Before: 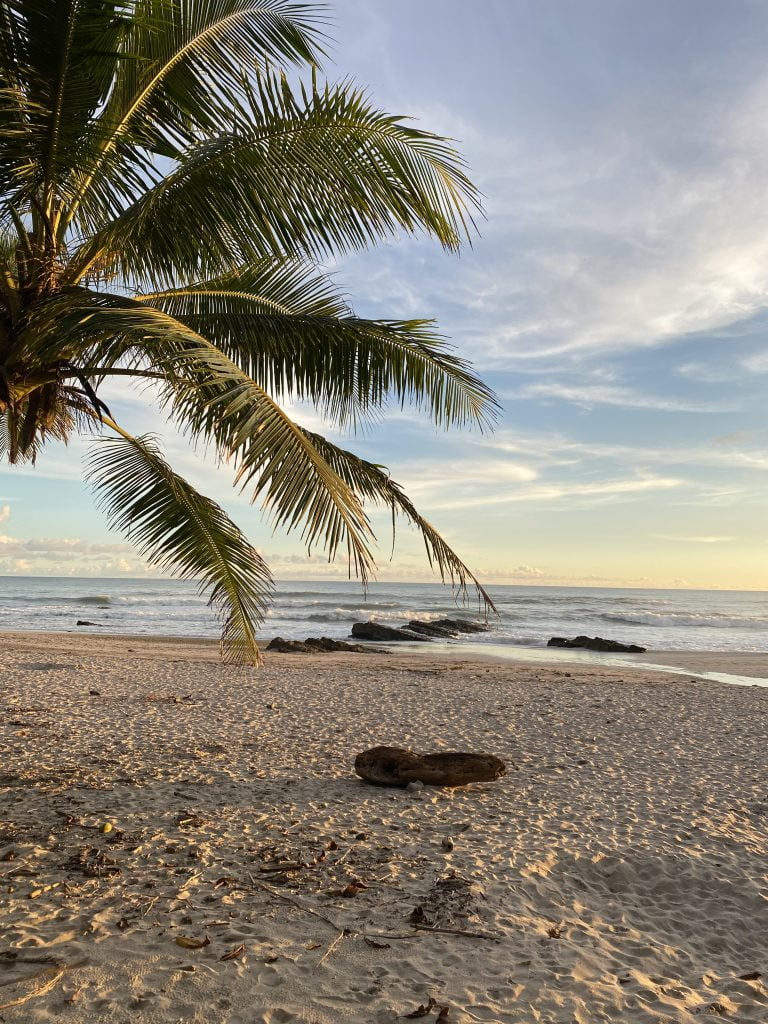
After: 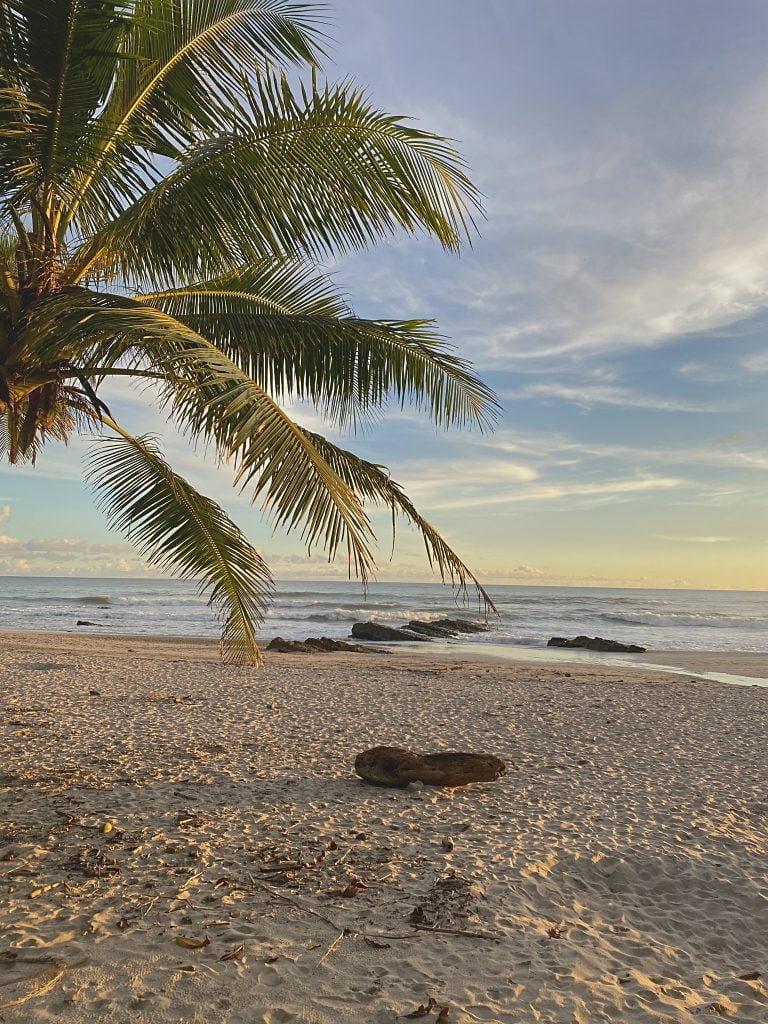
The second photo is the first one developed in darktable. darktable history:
contrast brightness saturation: contrast -0.119
sharpen: radius 1.568, amount 0.376, threshold 1.678
shadows and highlights: on, module defaults
